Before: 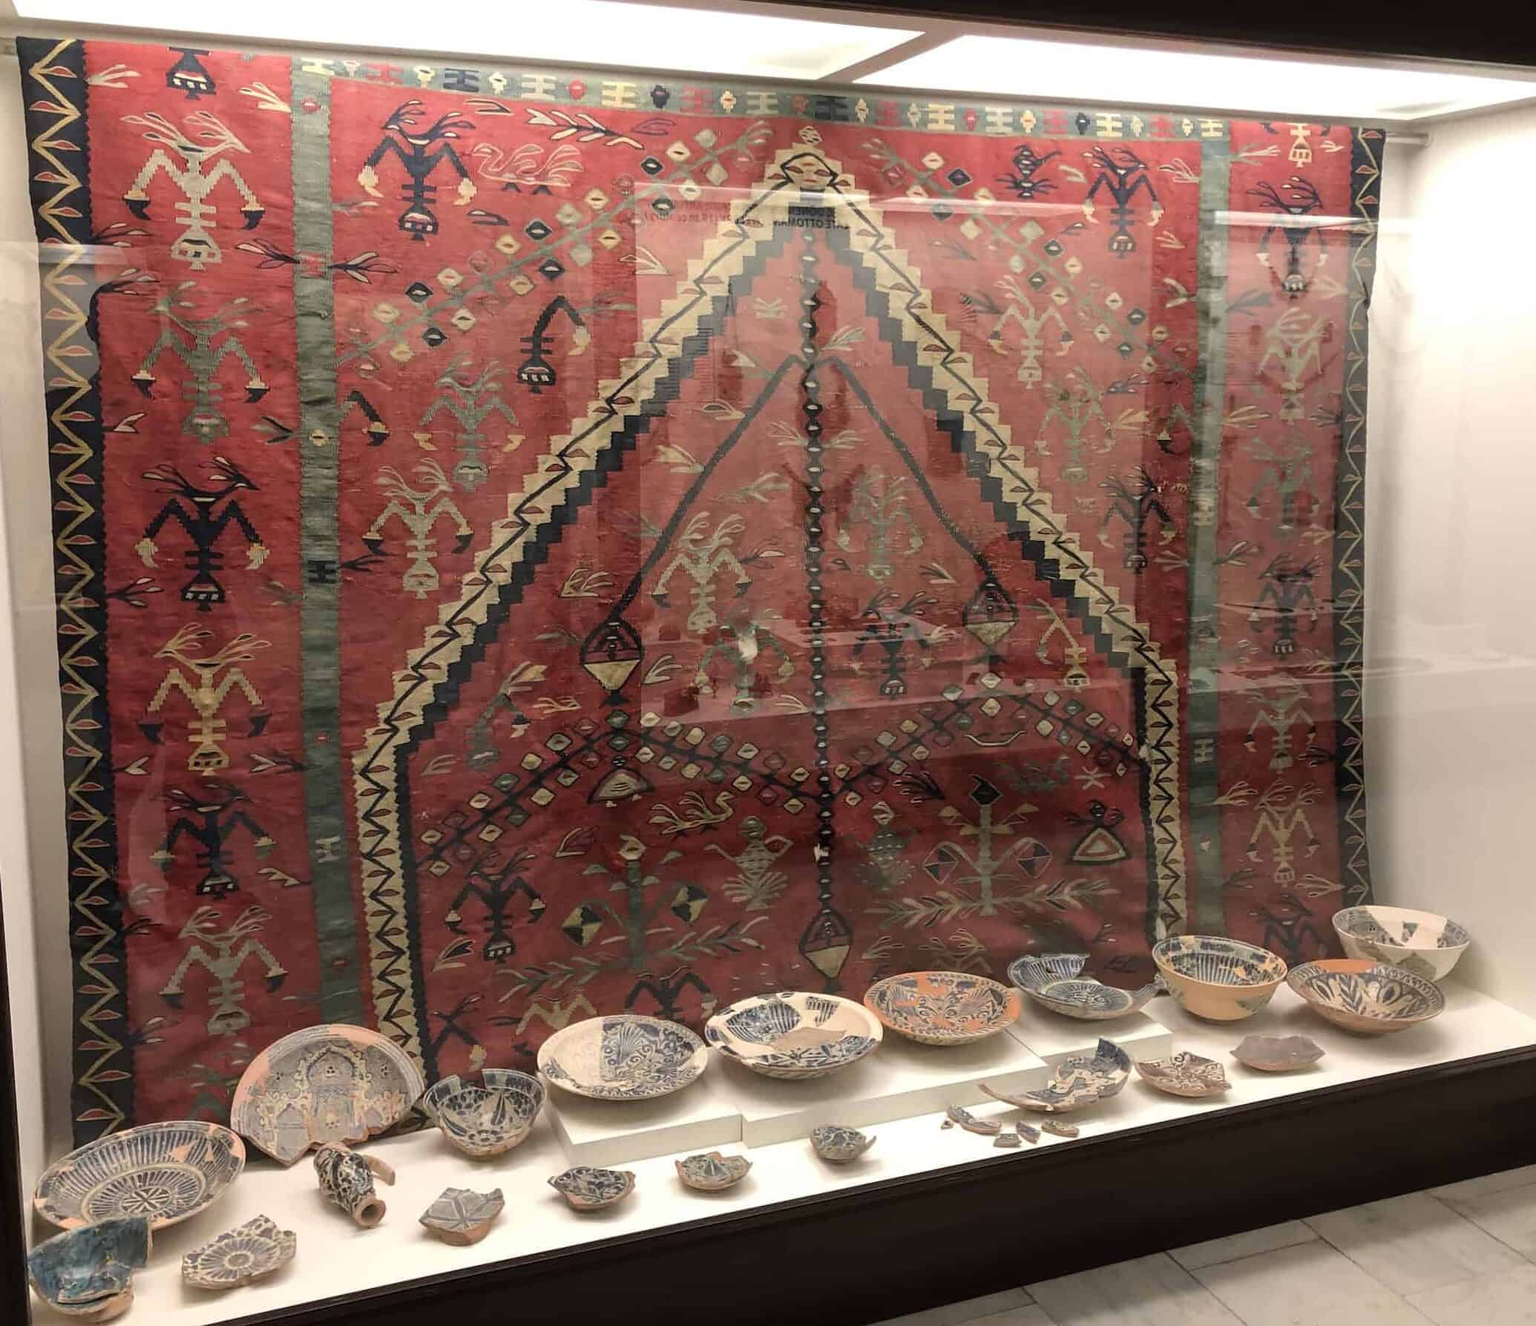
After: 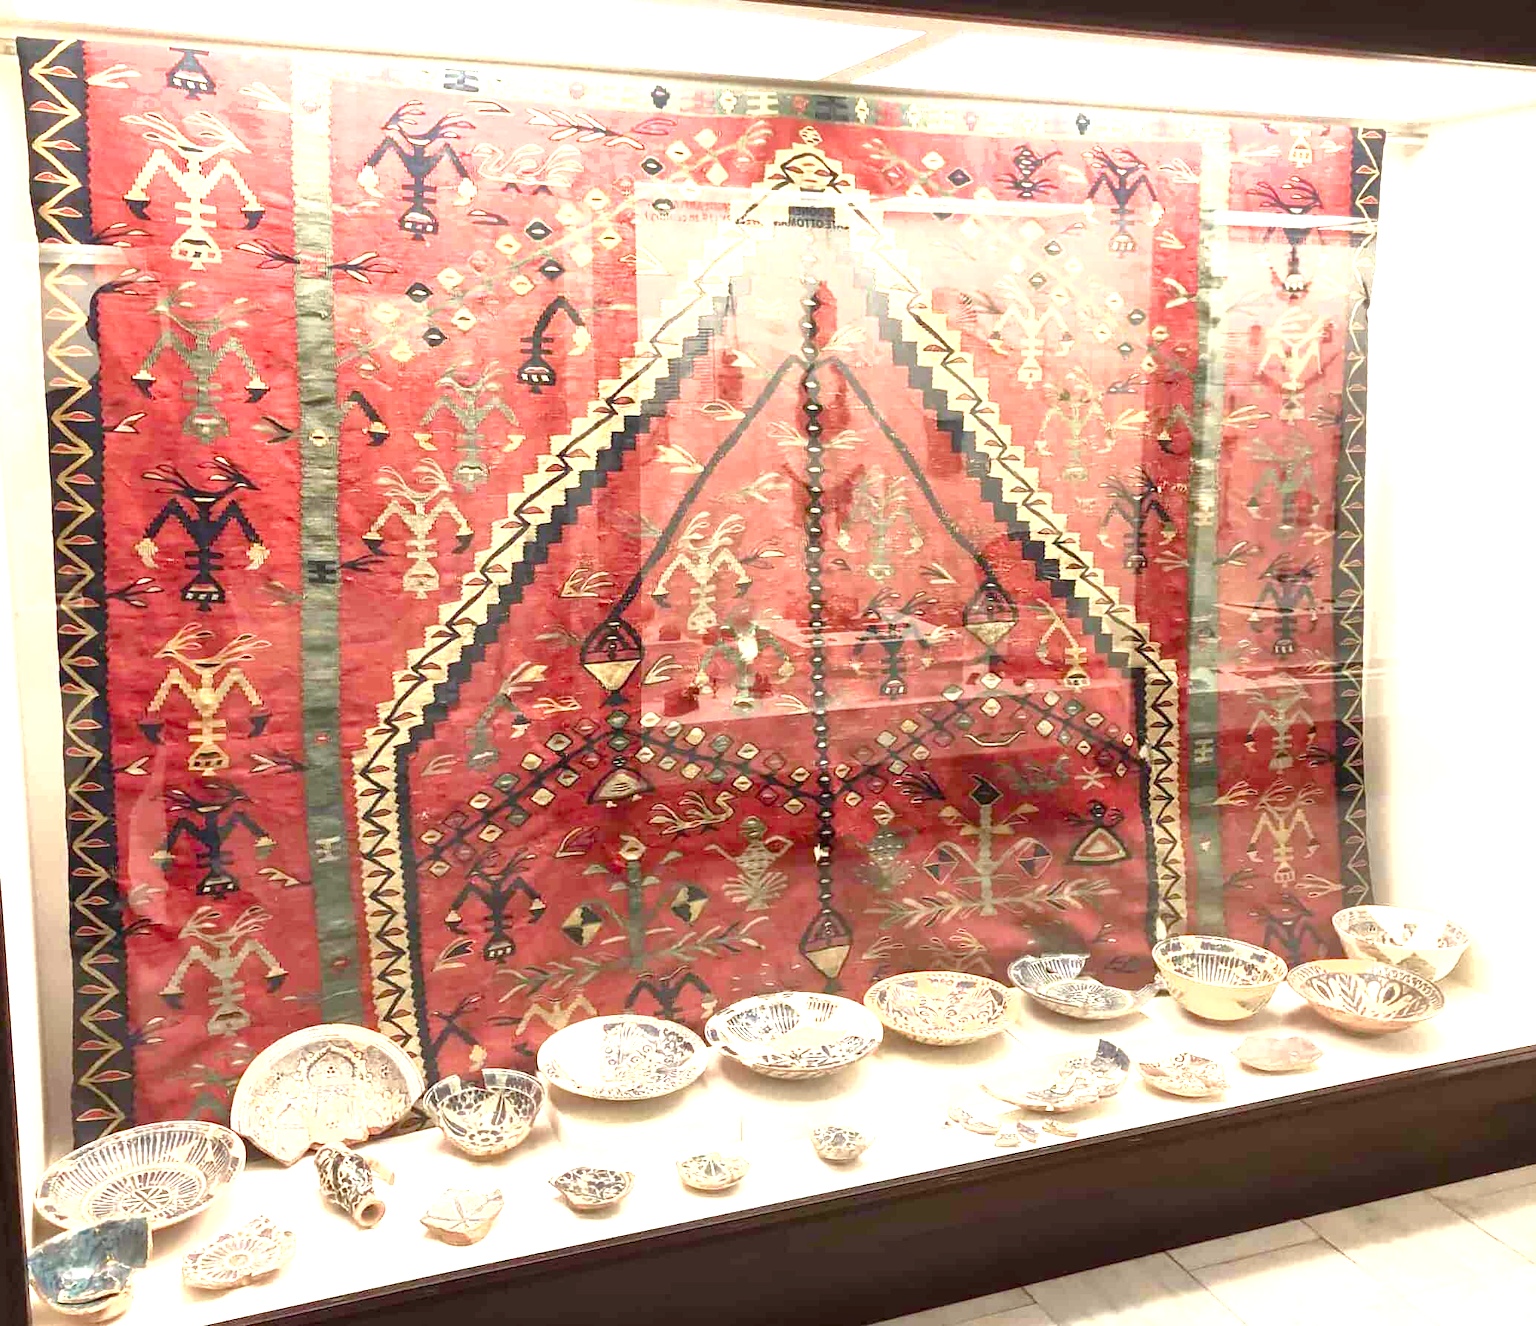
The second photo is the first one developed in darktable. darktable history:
exposure: black level correction 0, exposure 1.945 EV, compensate highlight preservation false
color balance rgb: perceptual saturation grading › global saturation 0.11%, perceptual saturation grading › highlights -24.805%, perceptual saturation grading › shadows 29.853%, global vibrance 11.246%
color correction: highlights a* -0.974, highlights b* 4.63, shadows a* 3.64
shadows and highlights: shadows -20.04, white point adjustment -1.85, highlights -35.06
